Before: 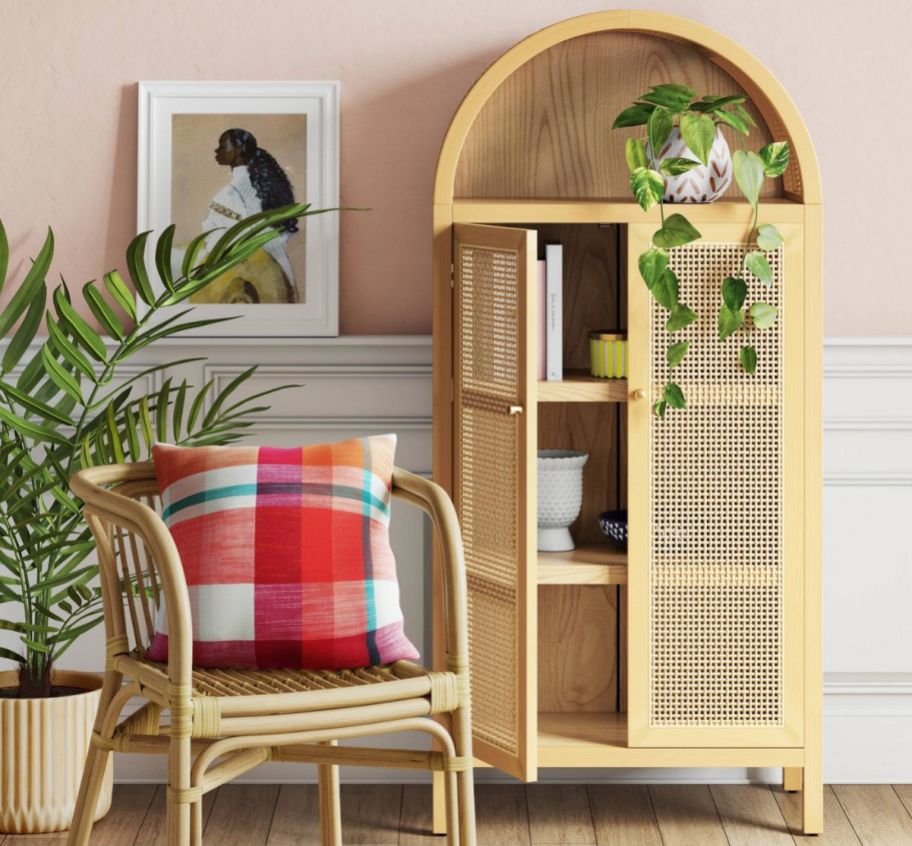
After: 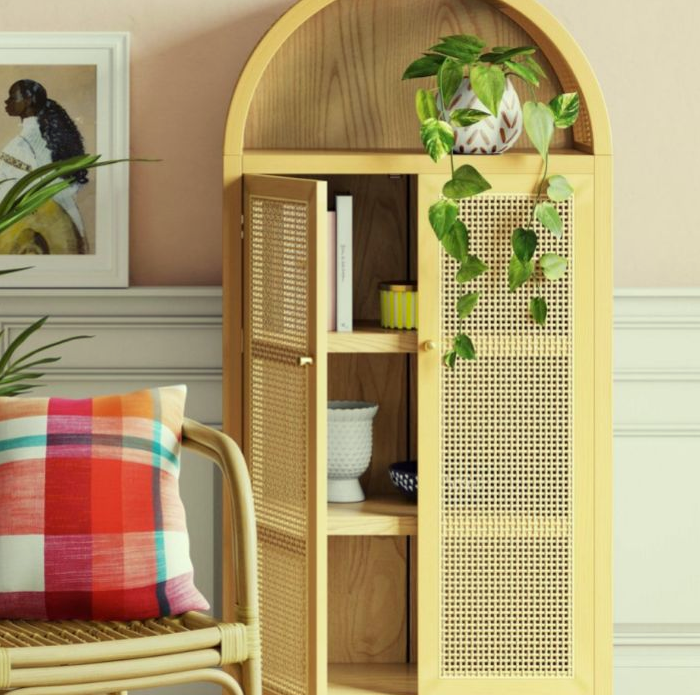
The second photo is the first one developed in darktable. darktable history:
color correction: highlights a* -5.94, highlights b* 11.19
crop: left 23.095%, top 5.827%, bottom 11.854%
